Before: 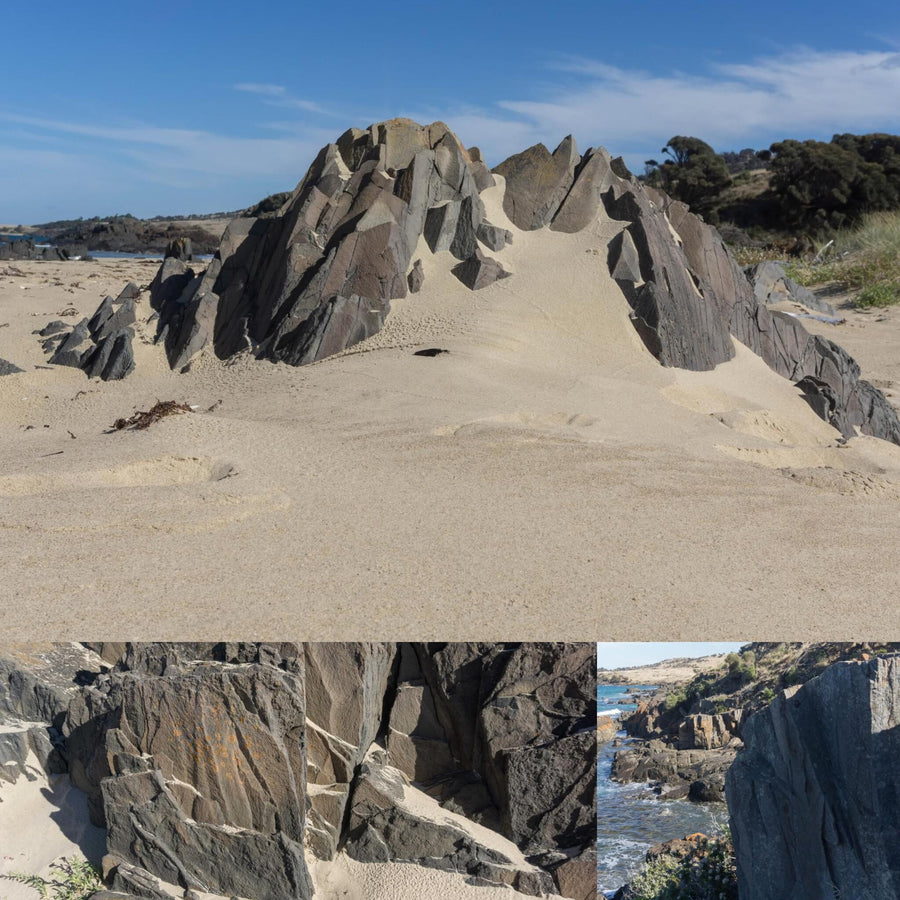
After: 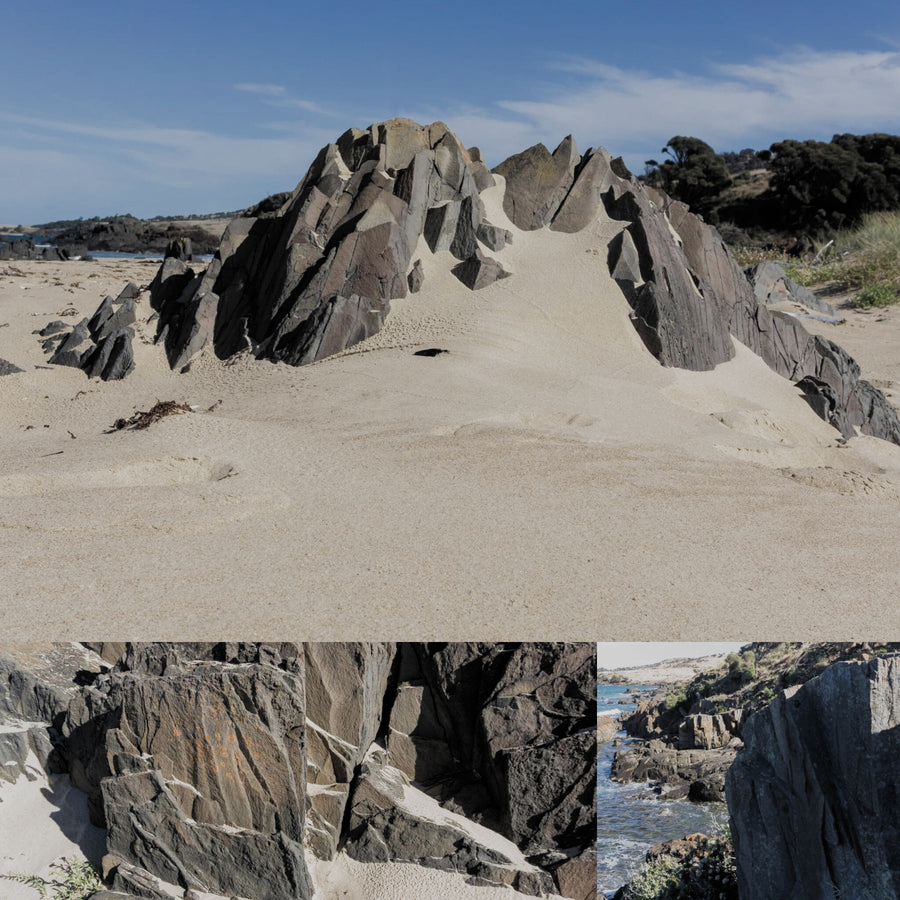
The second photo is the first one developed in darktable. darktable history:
filmic rgb: black relative exposure -7.65 EV, white relative exposure 3.98 EV, threshold 2.98 EV, hardness 4.02, contrast 1.099, highlights saturation mix -31.48%, add noise in highlights 0.001, color science v3 (2019), use custom middle-gray values true, contrast in highlights soft, enable highlight reconstruction true
contrast equalizer: octaves 7, y [[0.5 ×6], [0.5 ×6], [0.975, 0.964, 0.925, 0.865, 0.793, 0.721], [0 ×6], [0 ×6]]
